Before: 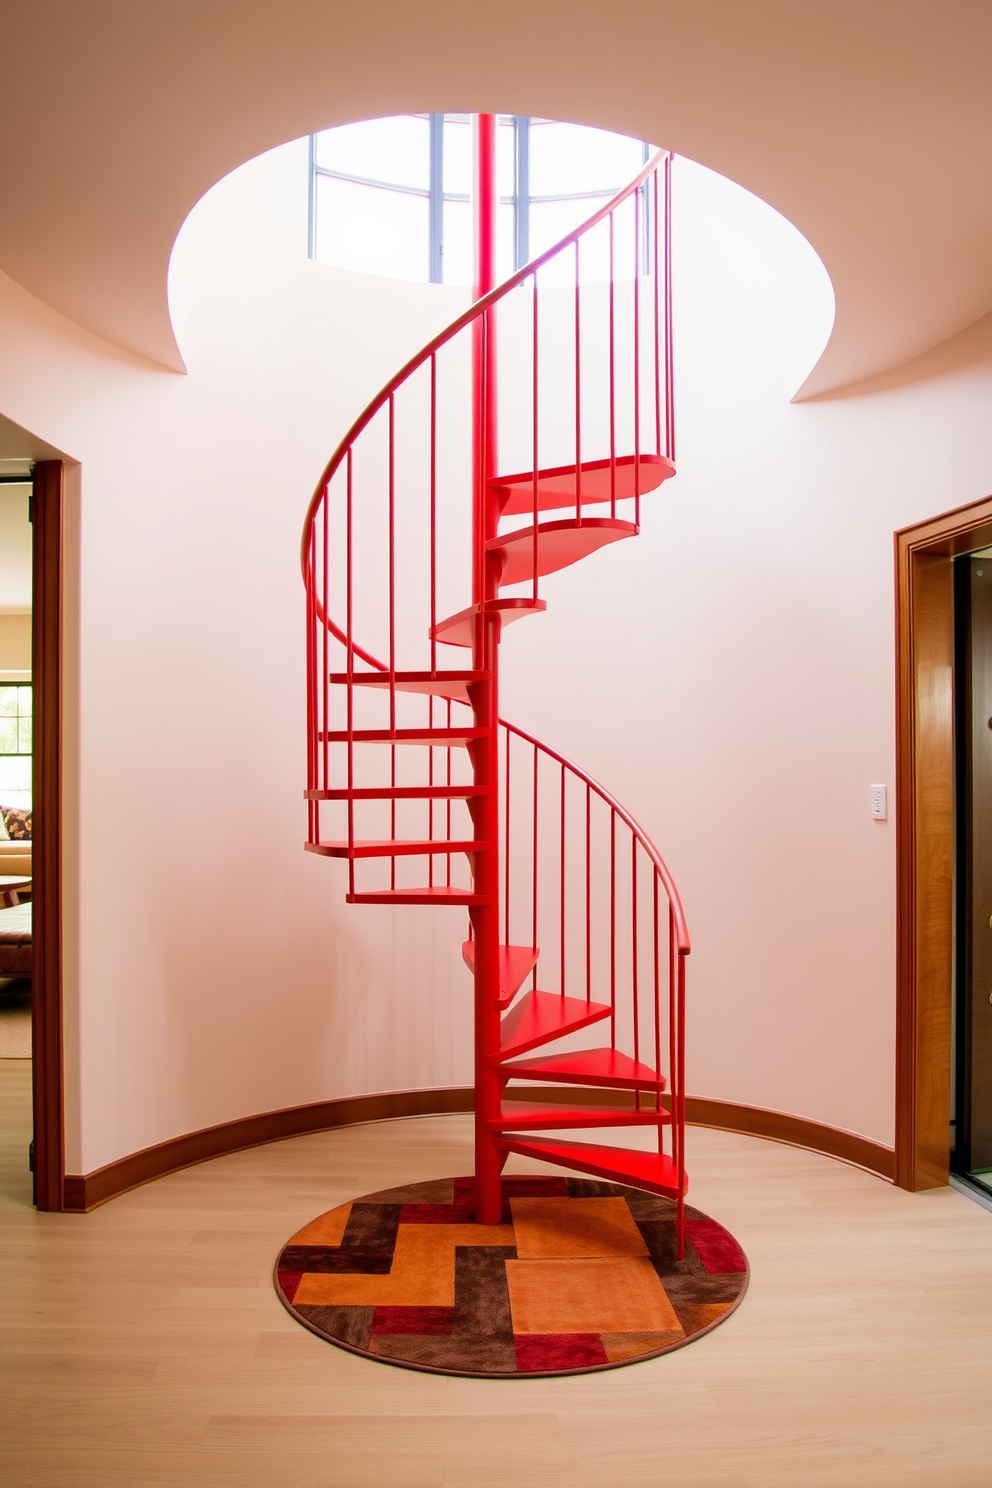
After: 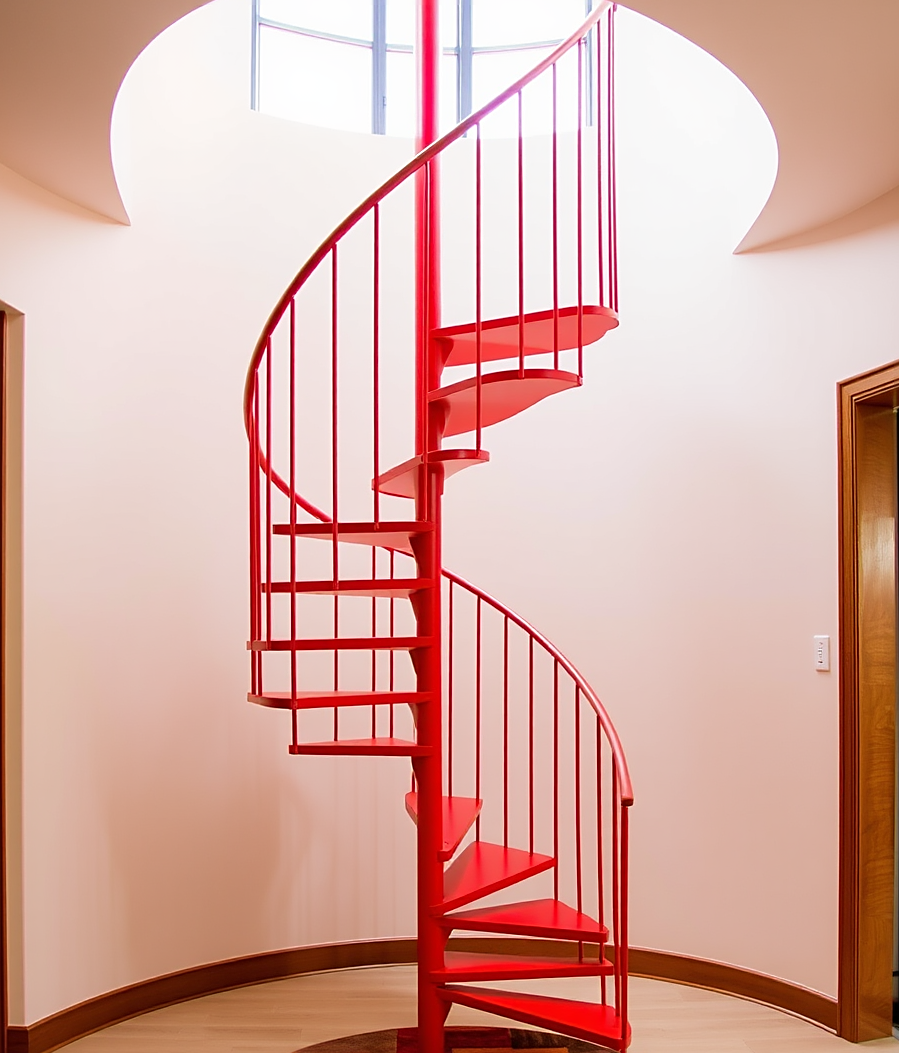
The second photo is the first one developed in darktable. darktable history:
sharpen: on, module defaults
crop: left 5.786%, top 10.029%, right 3.587%, bottom 19.176%
